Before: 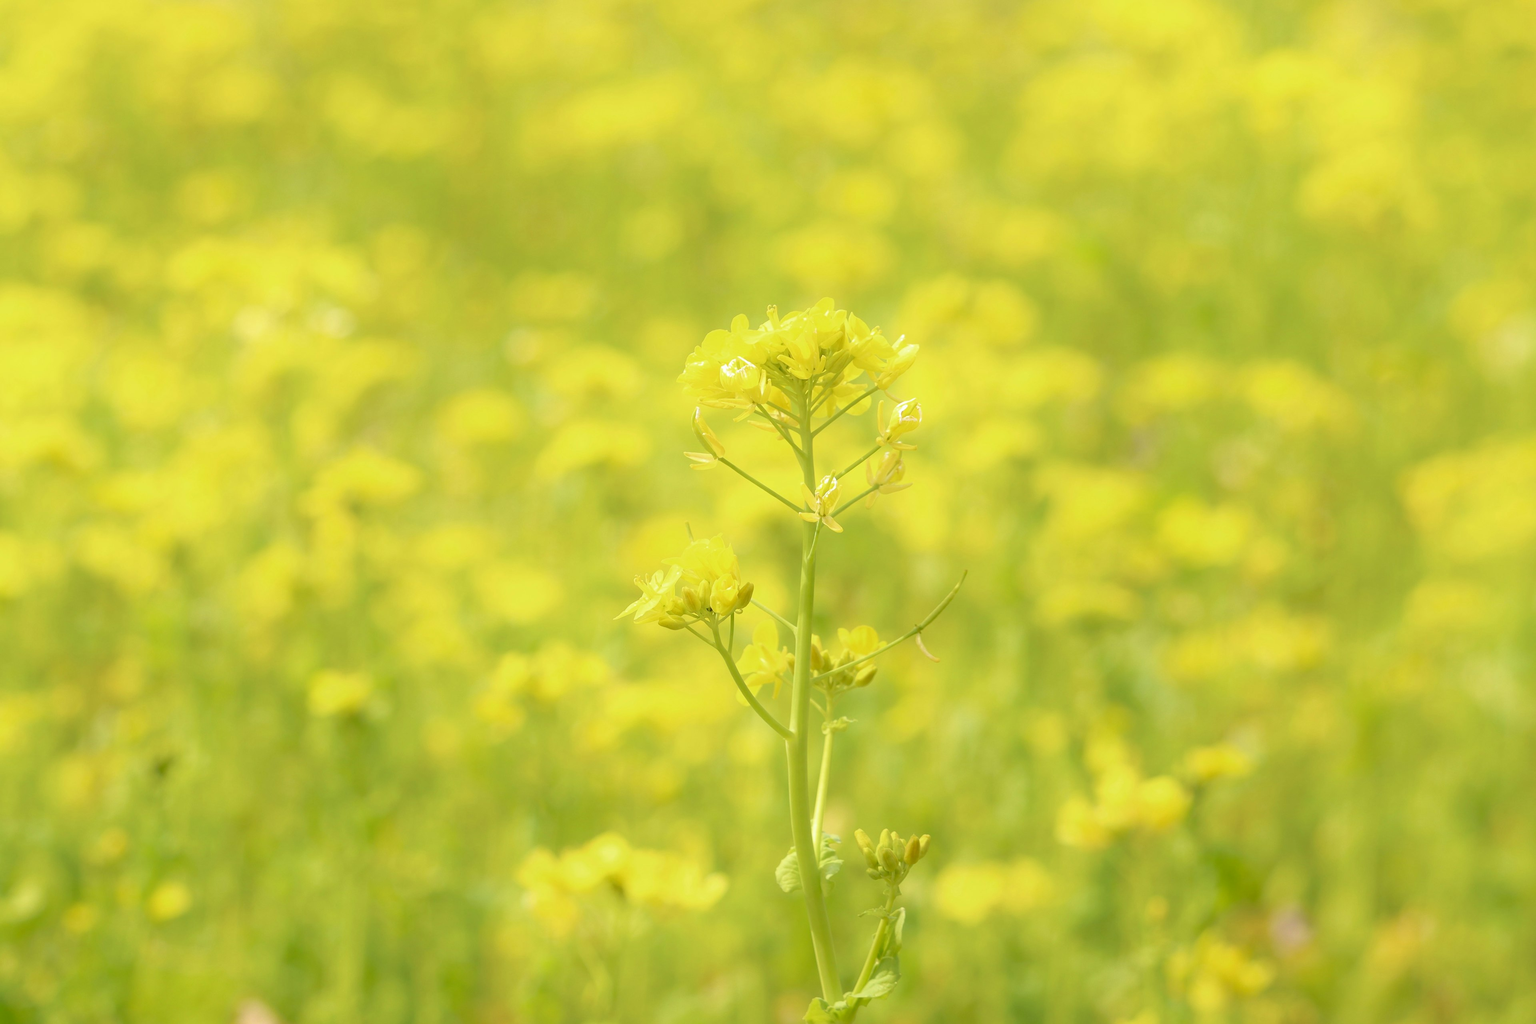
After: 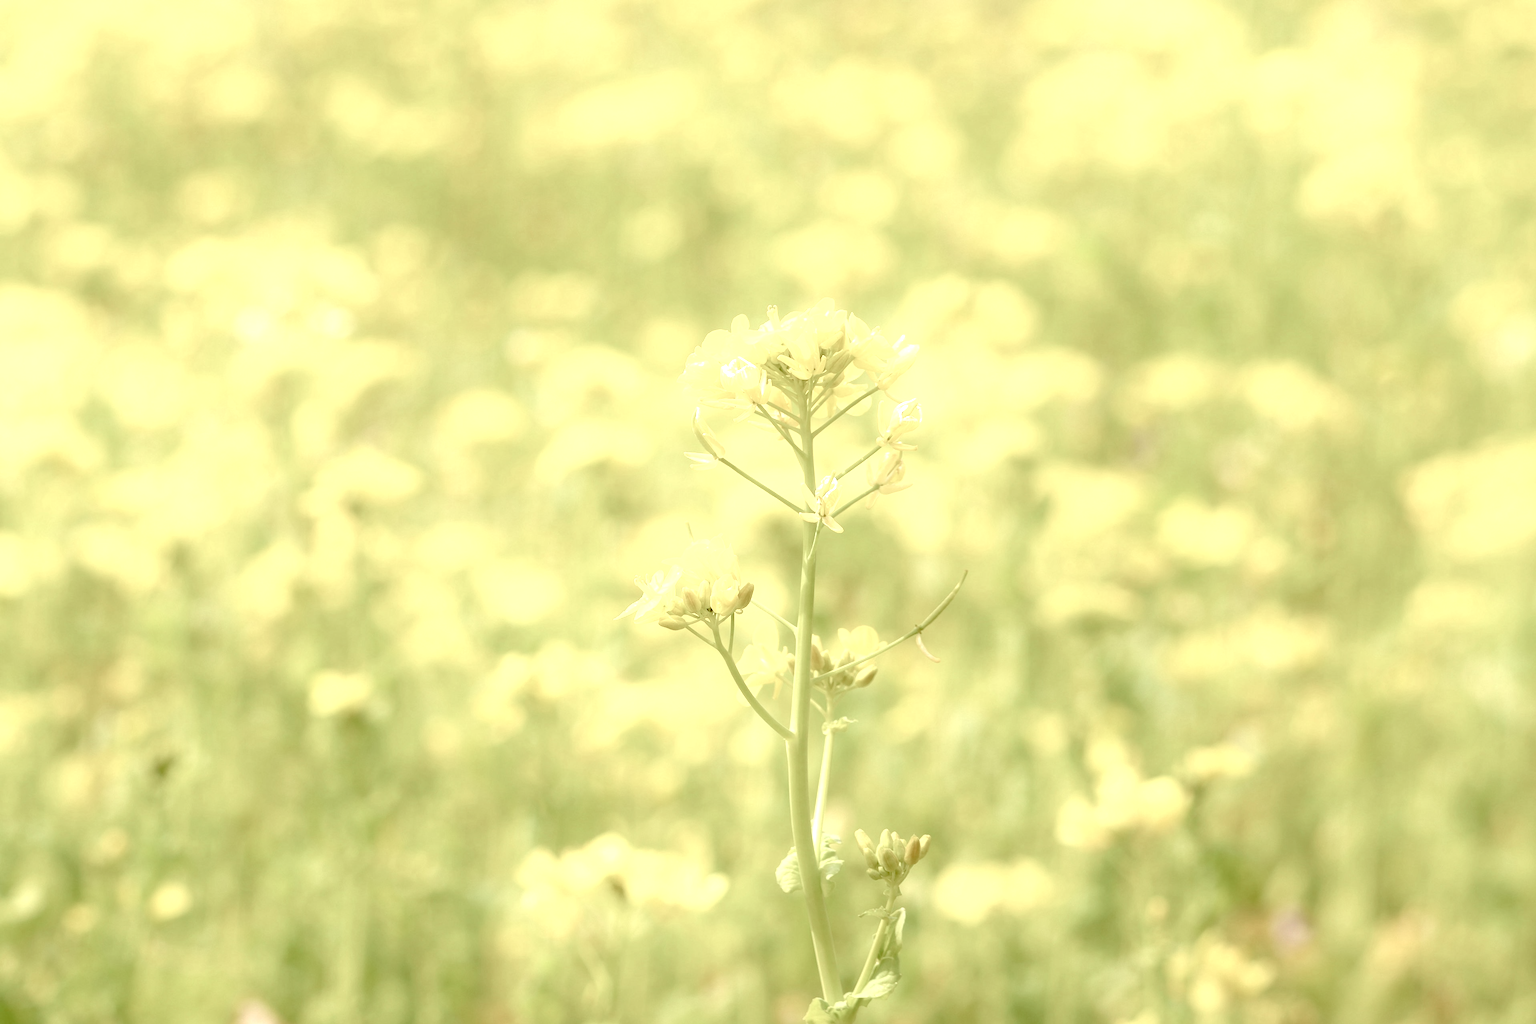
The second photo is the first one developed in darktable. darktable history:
exposure: black level correction 0.005, exposure 0.286 EV, compensate highlight preservation false
color balance rgb: global offset › chroma 0.402%, global offset › hue 33.48°, linear chroma grading › shadows -2.004%, linear chroma grading › highlights -14.463%, linear chroma grading › global chroma -9.796%, linear chroma grading › mid-tones -9.796%, perceptual saturation grading › global saturation 20%, perceptual saturation grading › highlights -49.174%, perceptual saturation grading › shadows 26.161%, contrast 14.791%
